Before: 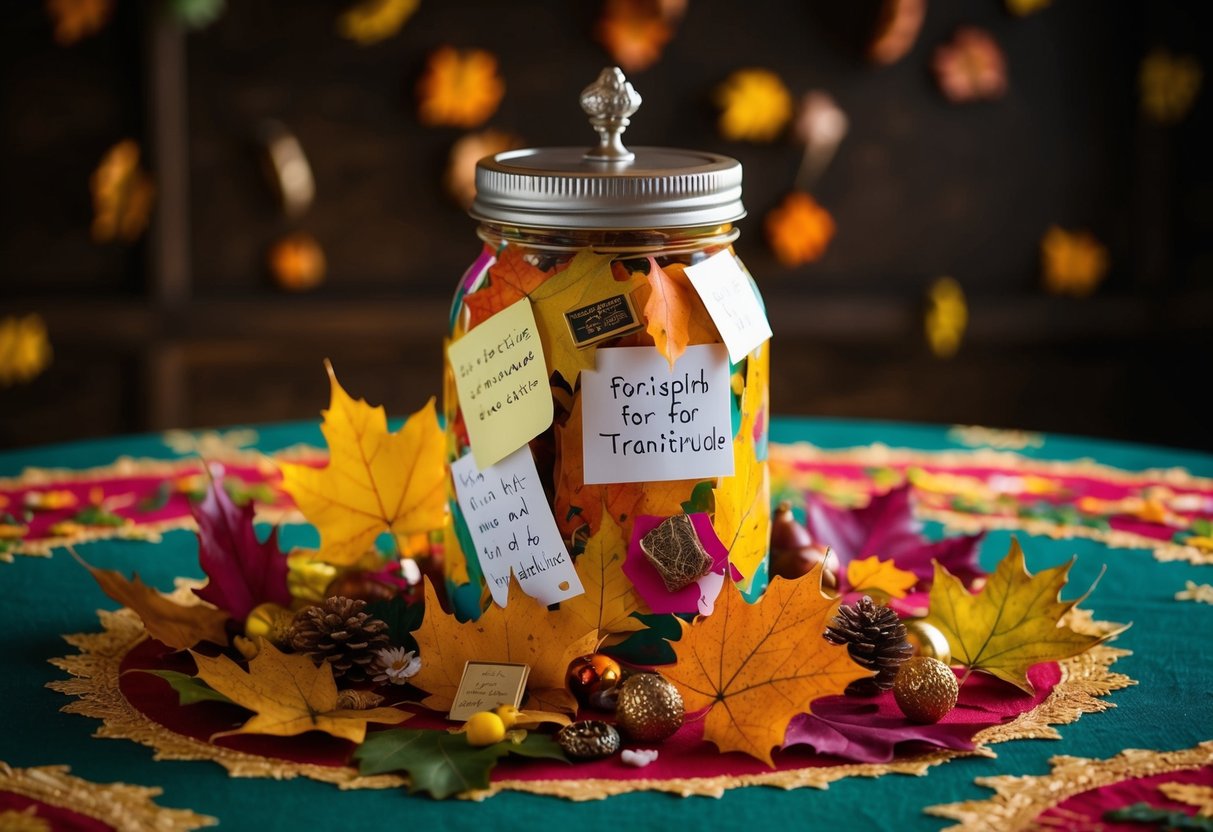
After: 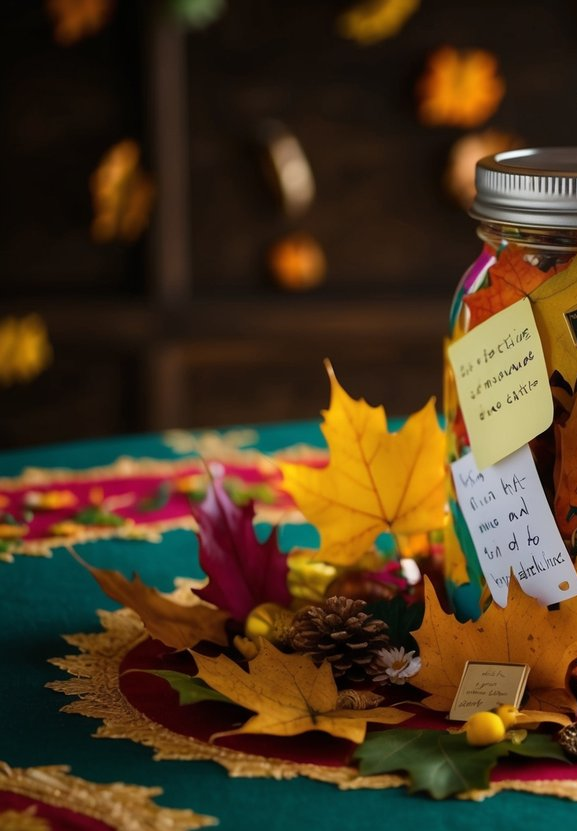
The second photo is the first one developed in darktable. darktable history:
crop and rotate: left 0.048%, top 0%, right 52.371%
